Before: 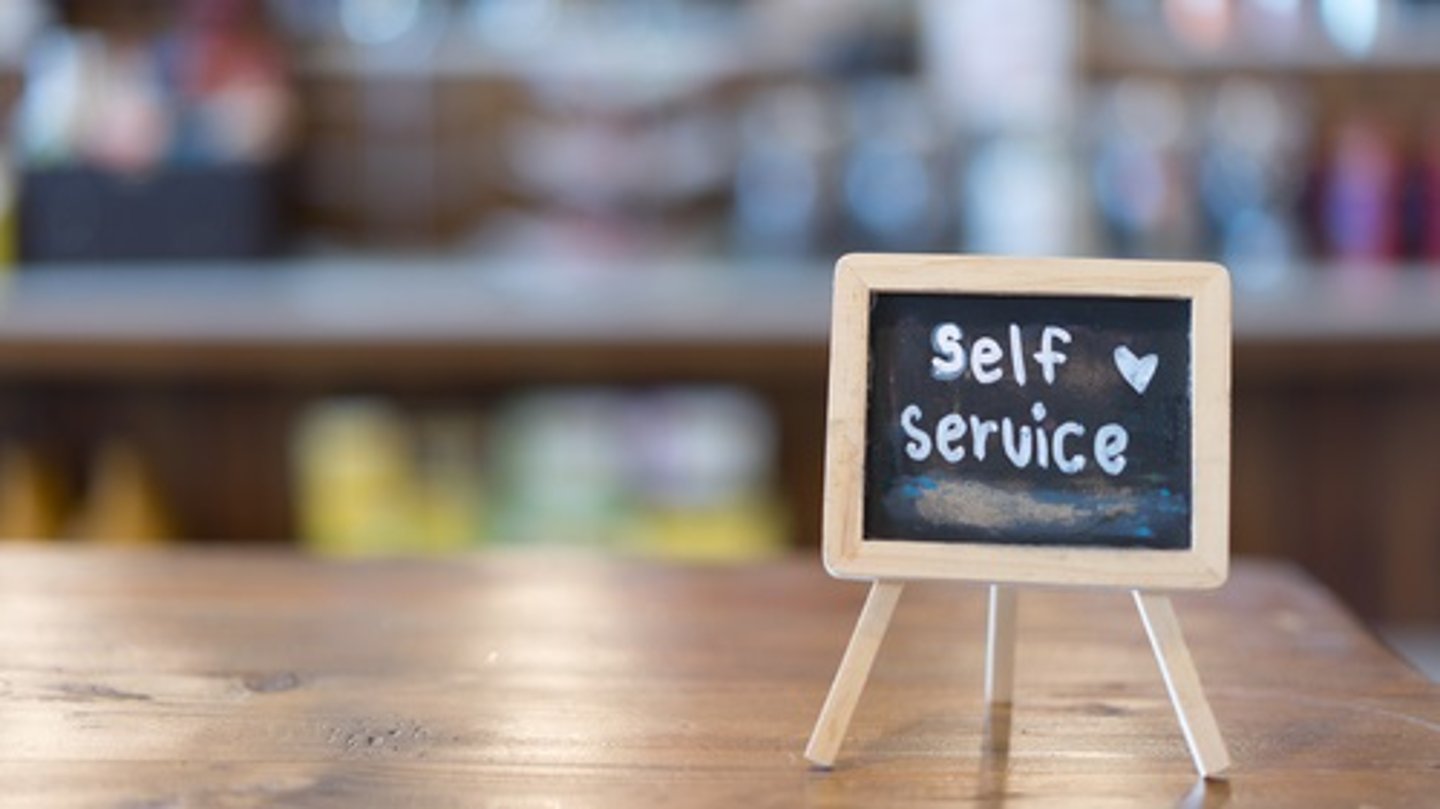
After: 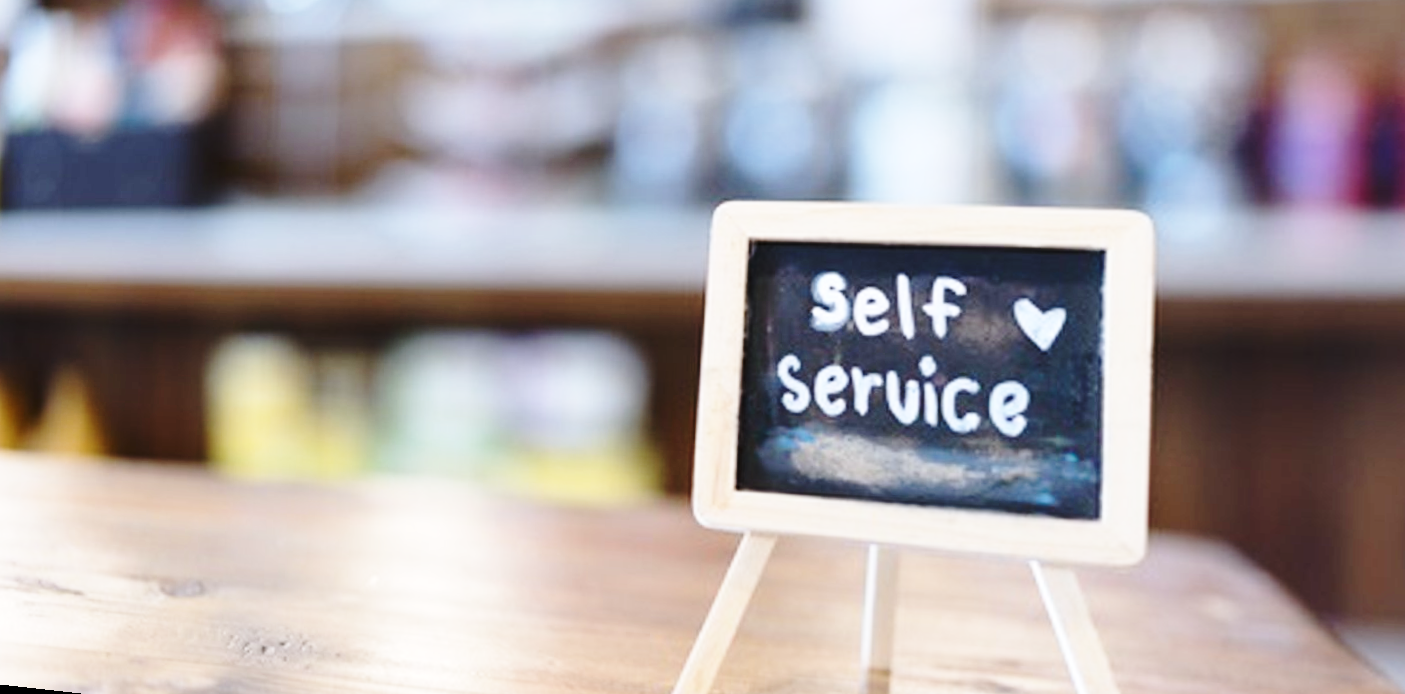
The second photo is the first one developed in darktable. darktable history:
white balance: red 0.983, blue 1.036
rotate and perspective: rotation 1.69°, lens shift (vertical) -0.023, lens shift (horizontal) -0.291, crop left 0.025, crop right 0.988, crop top 0.092, crop bottom 0.842
base curve: curves: ch0 [(0, 0) (0.032, 0.037) (0.105, 0.228) (0.435, 0.76) (0.856, 0.983) (1, 1)], preserve colors none
contrast brightness saturation: contrast 0.11, saturation -0.17
